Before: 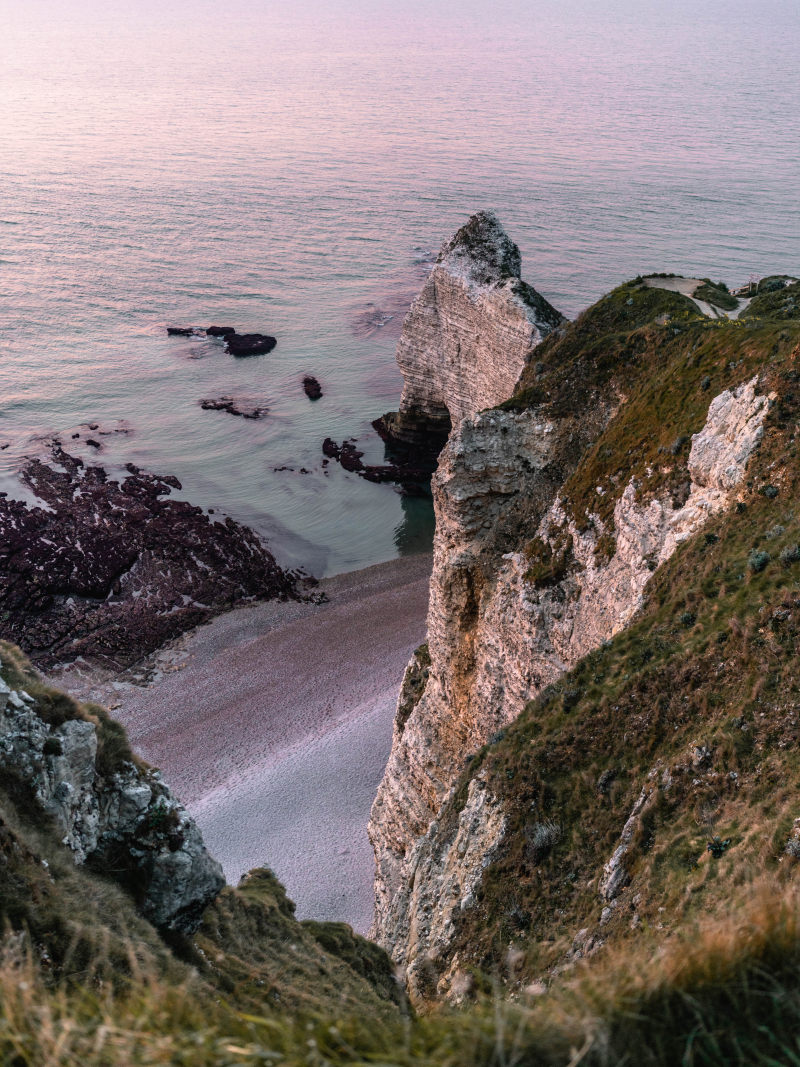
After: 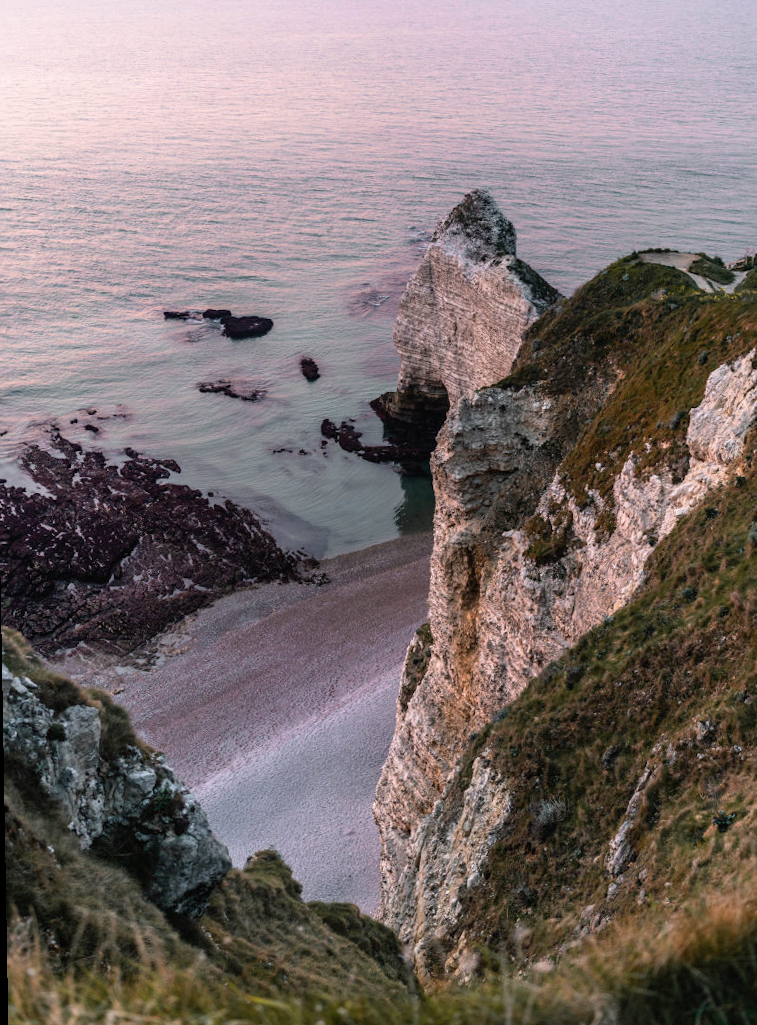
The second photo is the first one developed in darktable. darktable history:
rotate and perspective: rotation -1°, crop left 0.011, crop right 0.989, crop top 0.025, crop bottom 0.975
crop and rotate: right 5.167%
